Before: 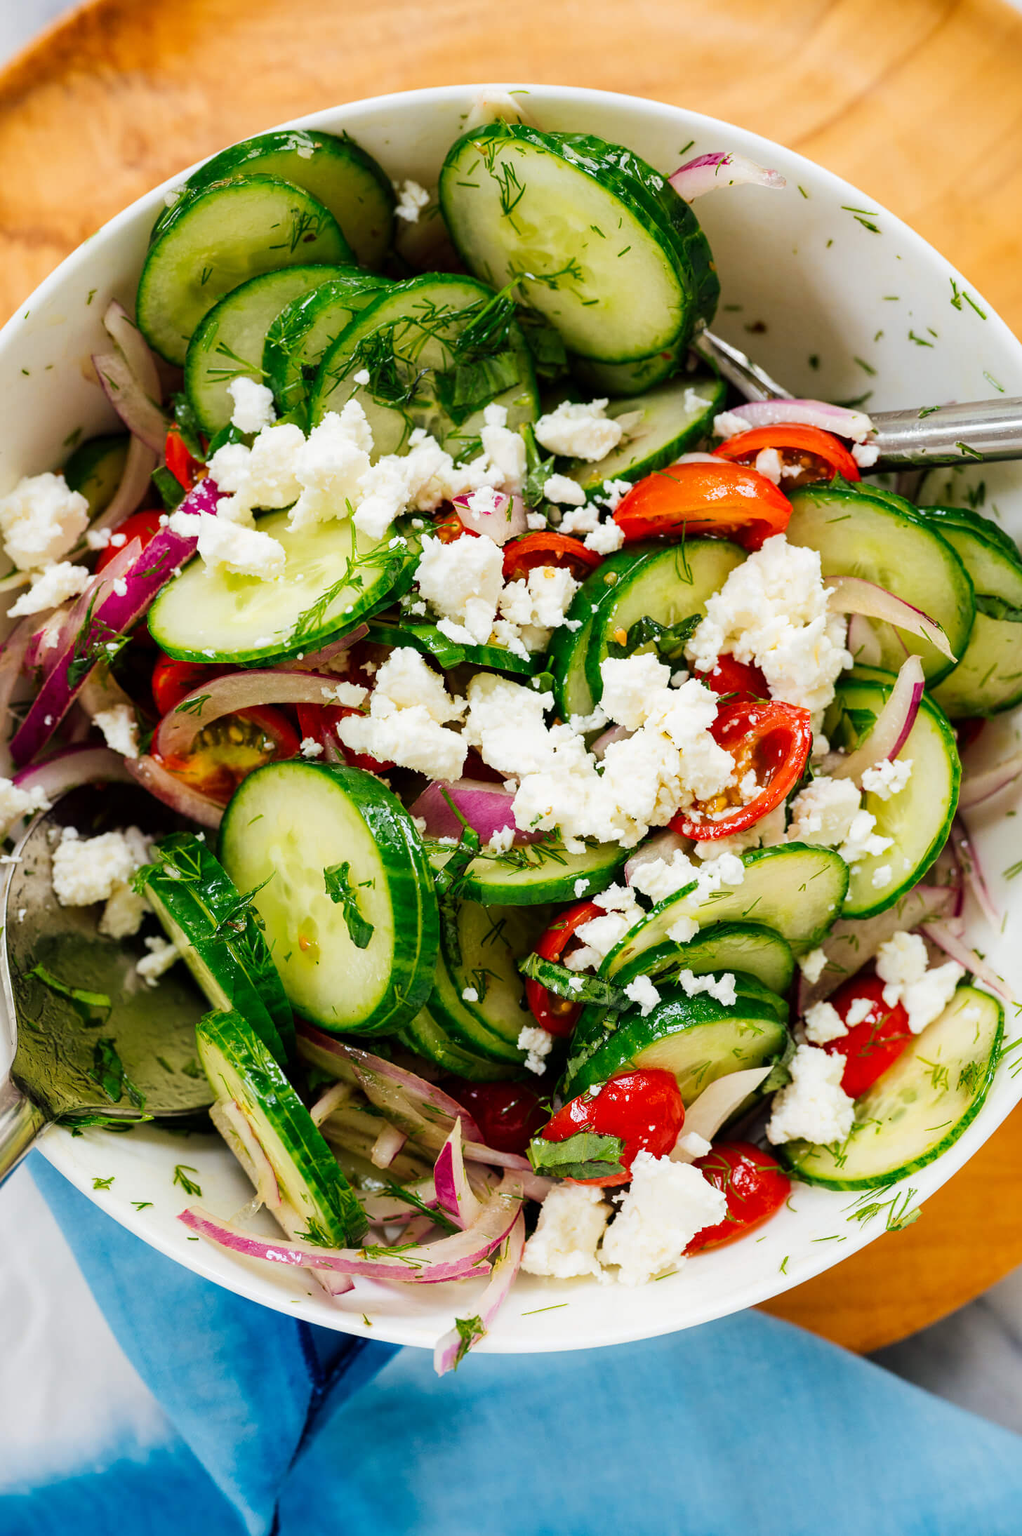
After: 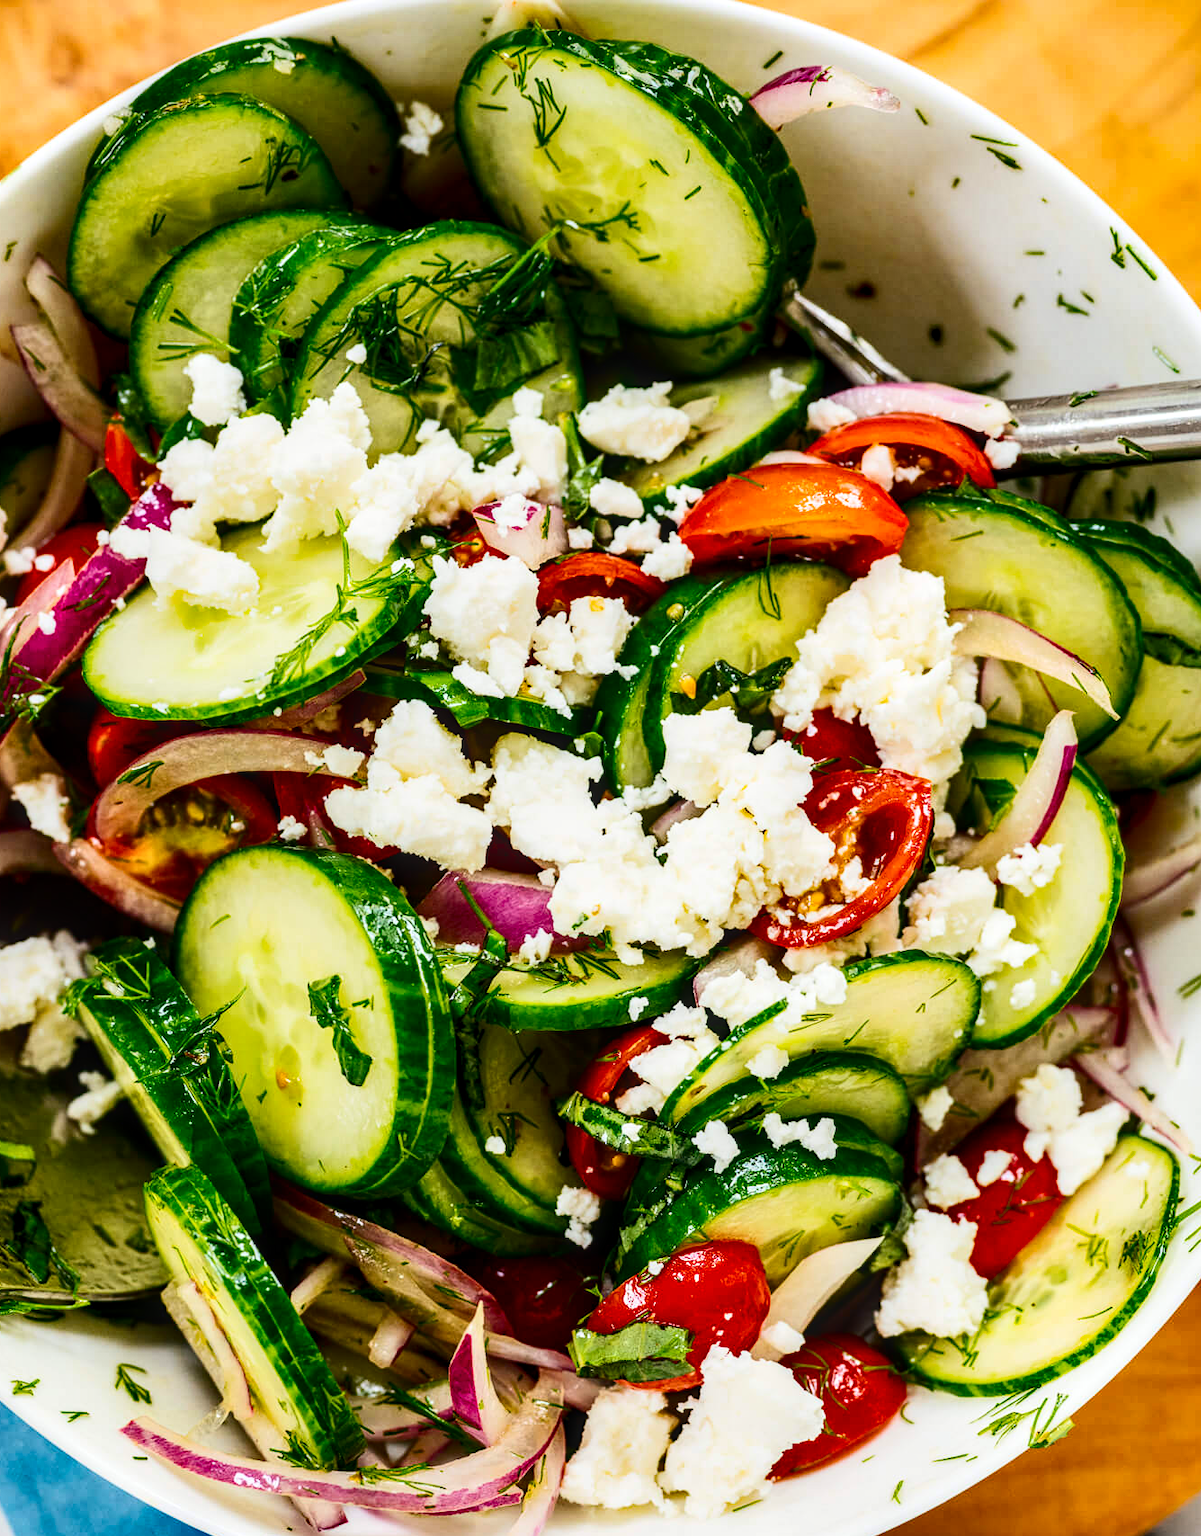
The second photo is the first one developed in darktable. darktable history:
local contrast: detail 130%
color balance rgb: perceptual saturation grading › global saturation 17.063%
contrast brightness saturation: contrast 0.28
crop: left 8.205%, top 6.604%, bottom 15.357%
shadows and highlights: soften with gaussian
